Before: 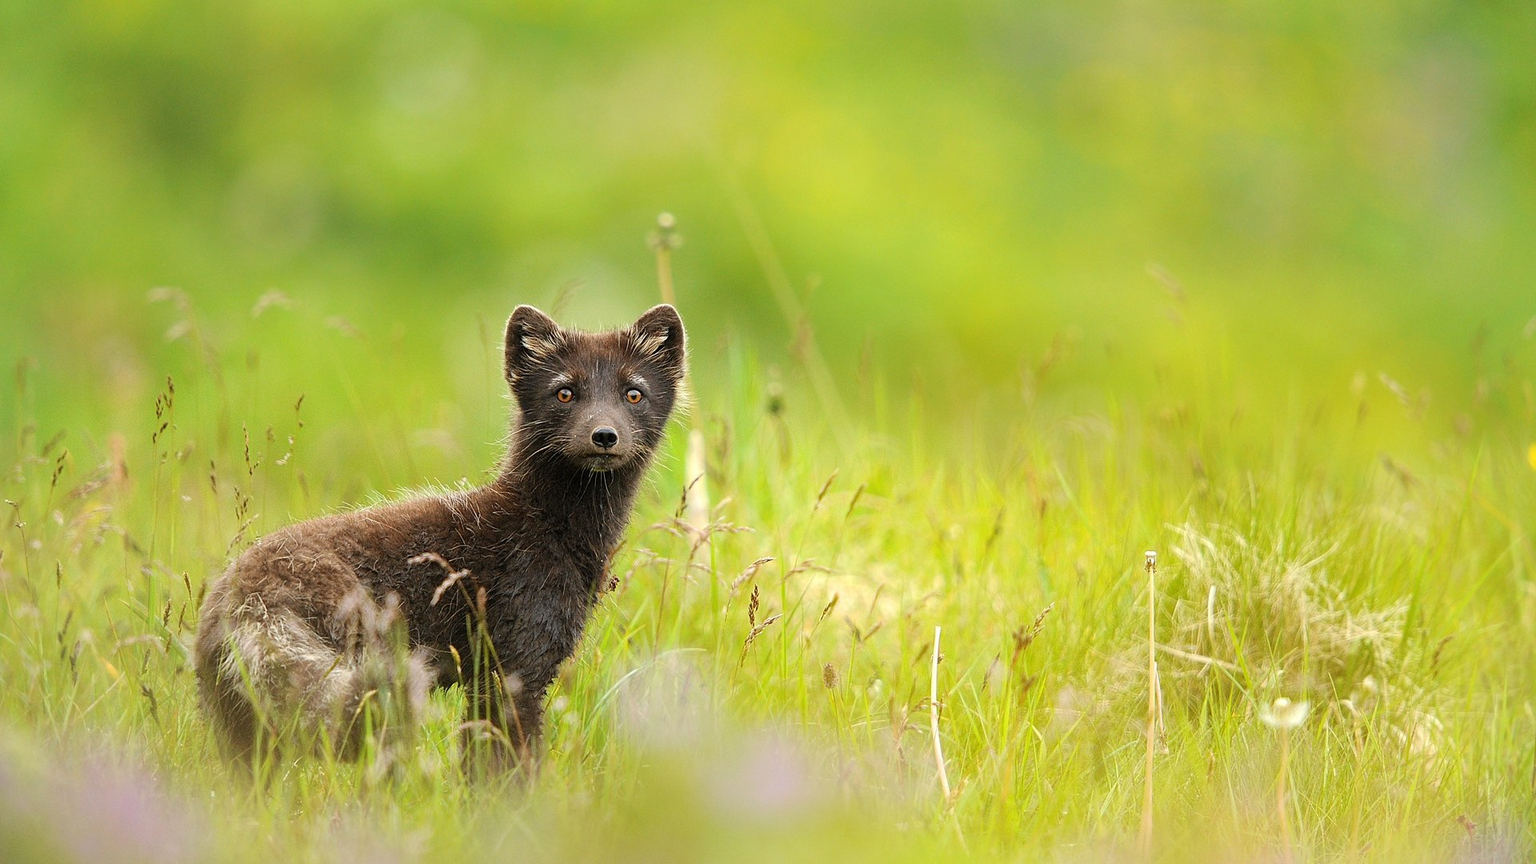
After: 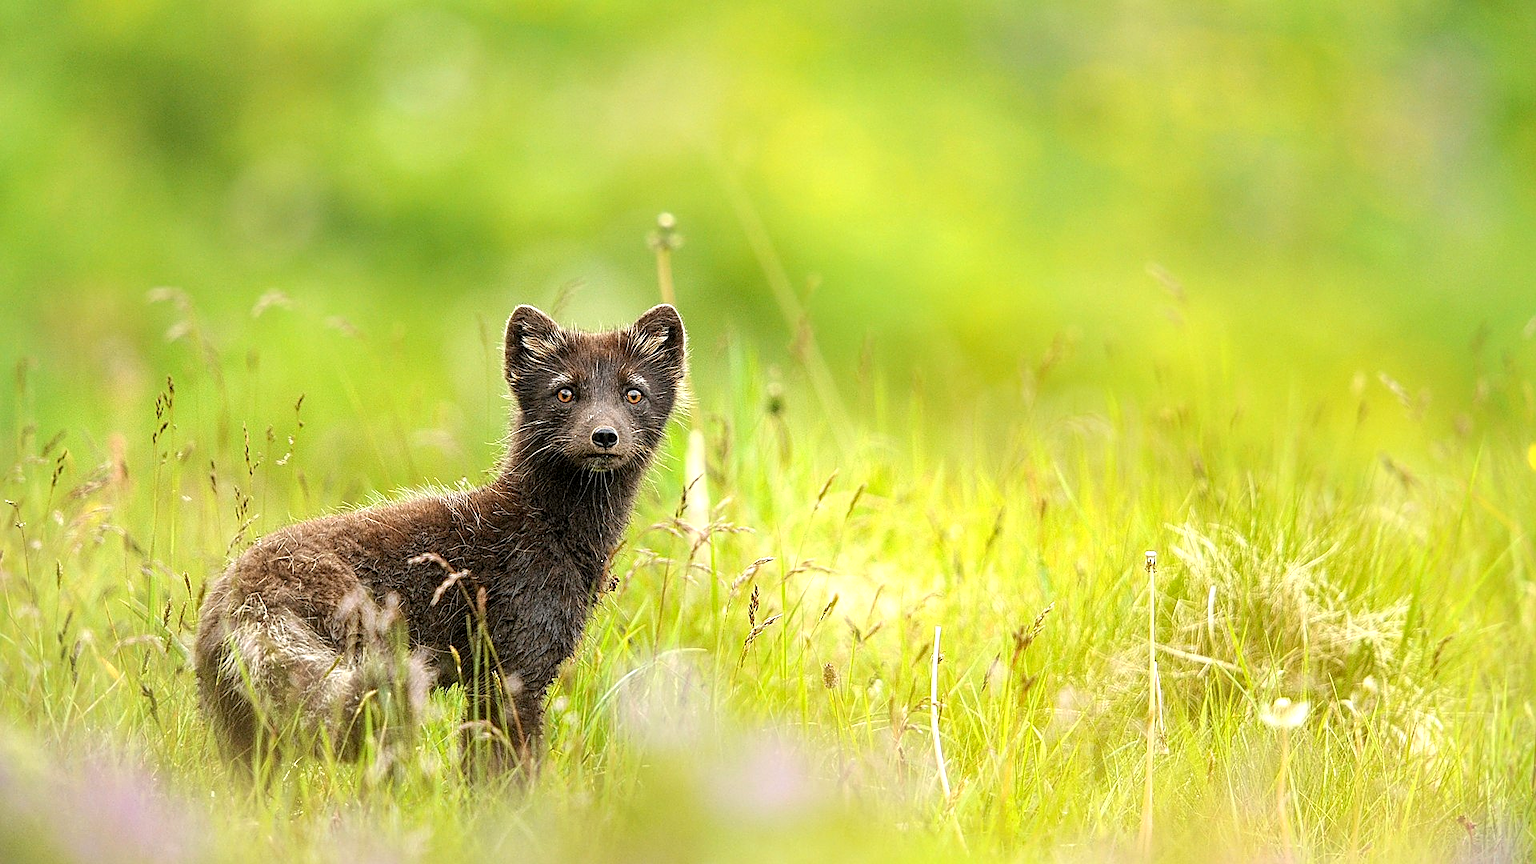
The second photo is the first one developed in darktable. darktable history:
exposure: black level correction 0.004, exposure 0.383 EV, compensate exposure bias true, compensate highlight preservation false
local contrast: on, module defaults
sharpen: on, module defaults
